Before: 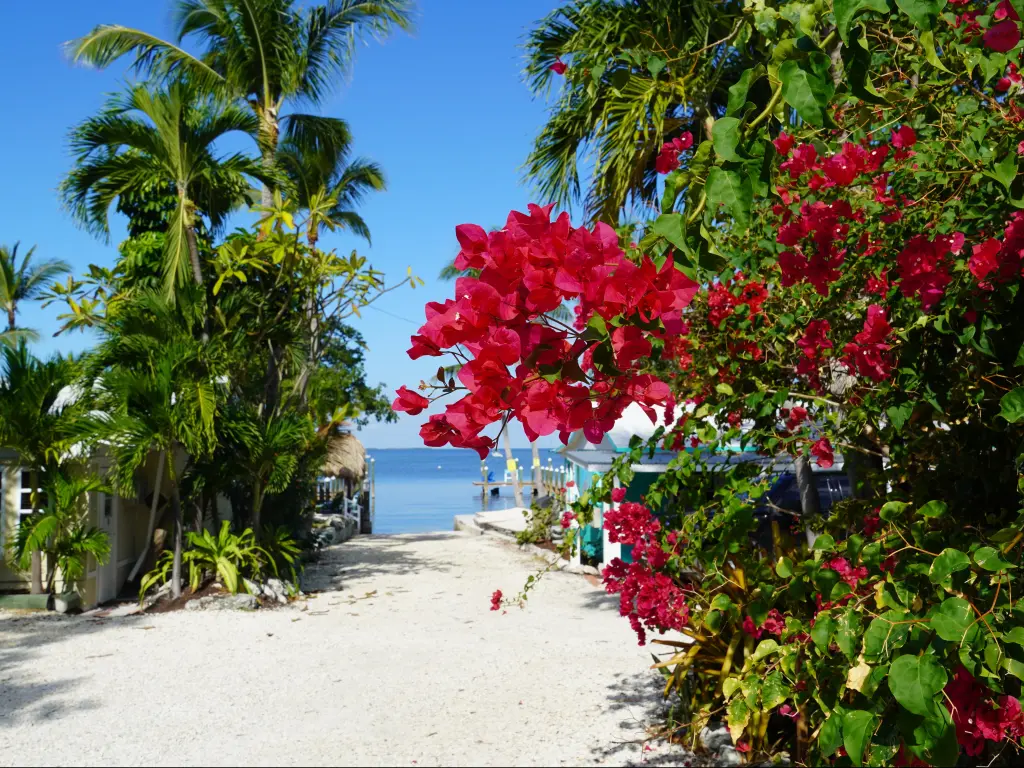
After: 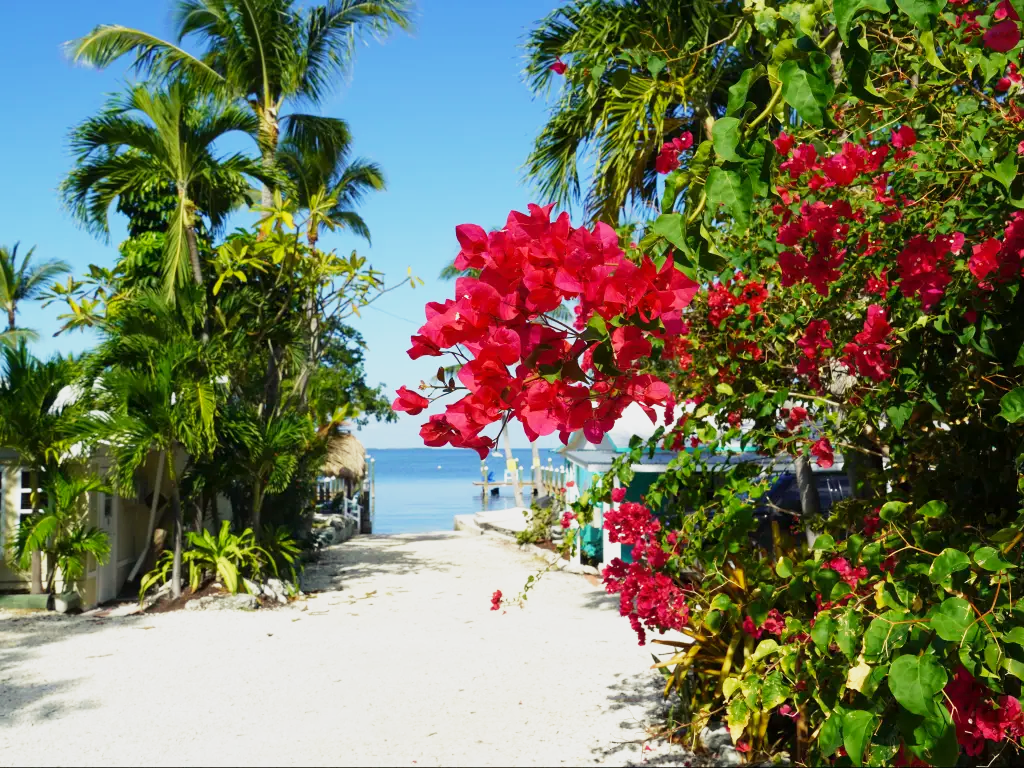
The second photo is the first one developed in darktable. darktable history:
rgb curve: curves: ch2 [(0, 0) (0.567, 0.512) (1, 1)], mode RGB, independent channels
base curve: curves: ch0 [(0, 0) (0.088, 0.125) (0.176, 0.251) (0.354, 0.501) (0.613, 0.749) (1, 0.877)], preserve colors none
